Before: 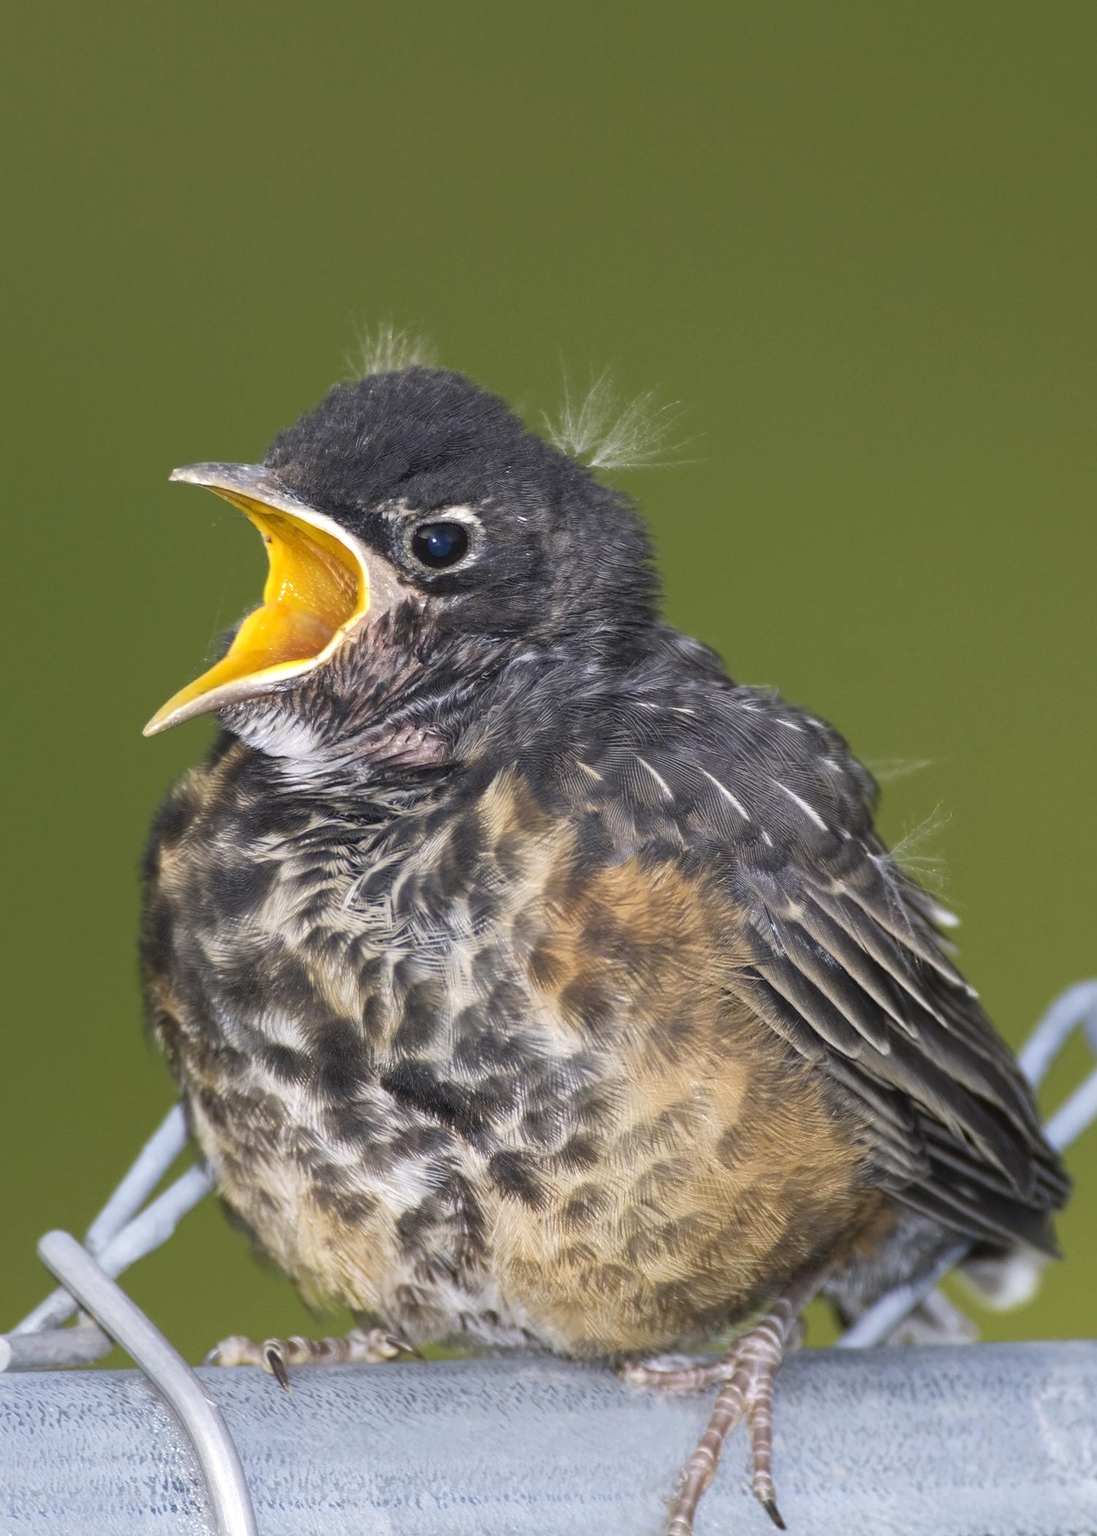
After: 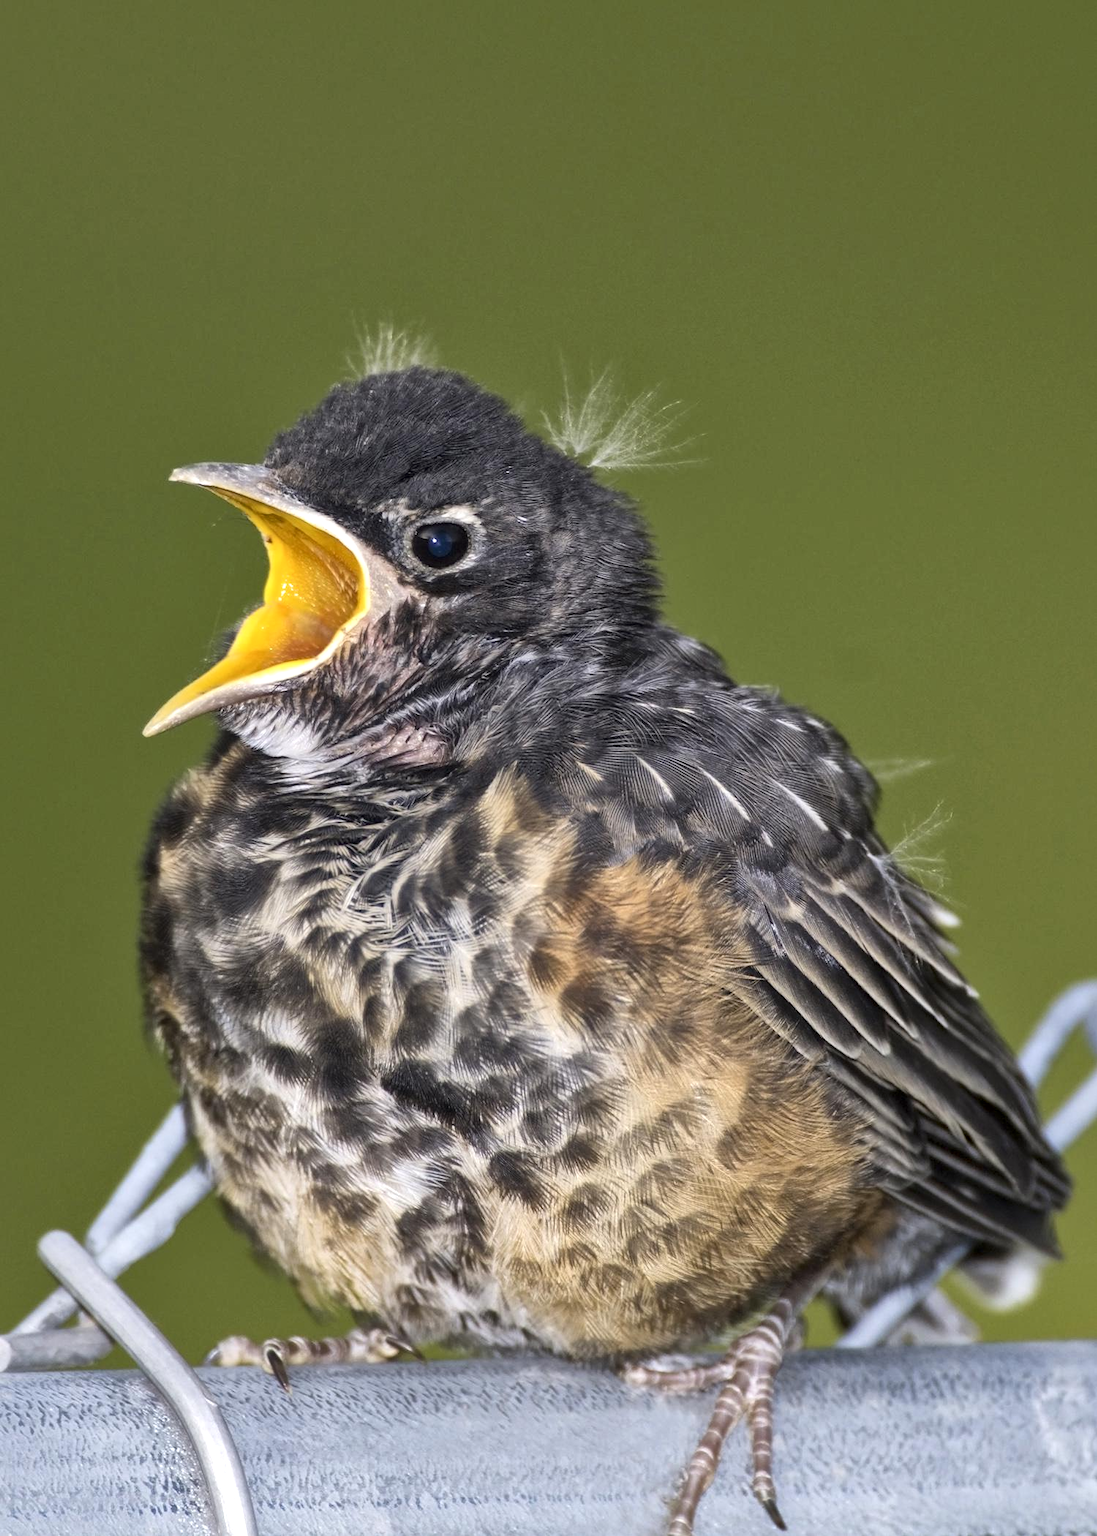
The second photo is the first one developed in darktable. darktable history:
local contrast: mode bilateral grid, contrast 20, coarseness 51, detail 162%, midtone range 0.2
